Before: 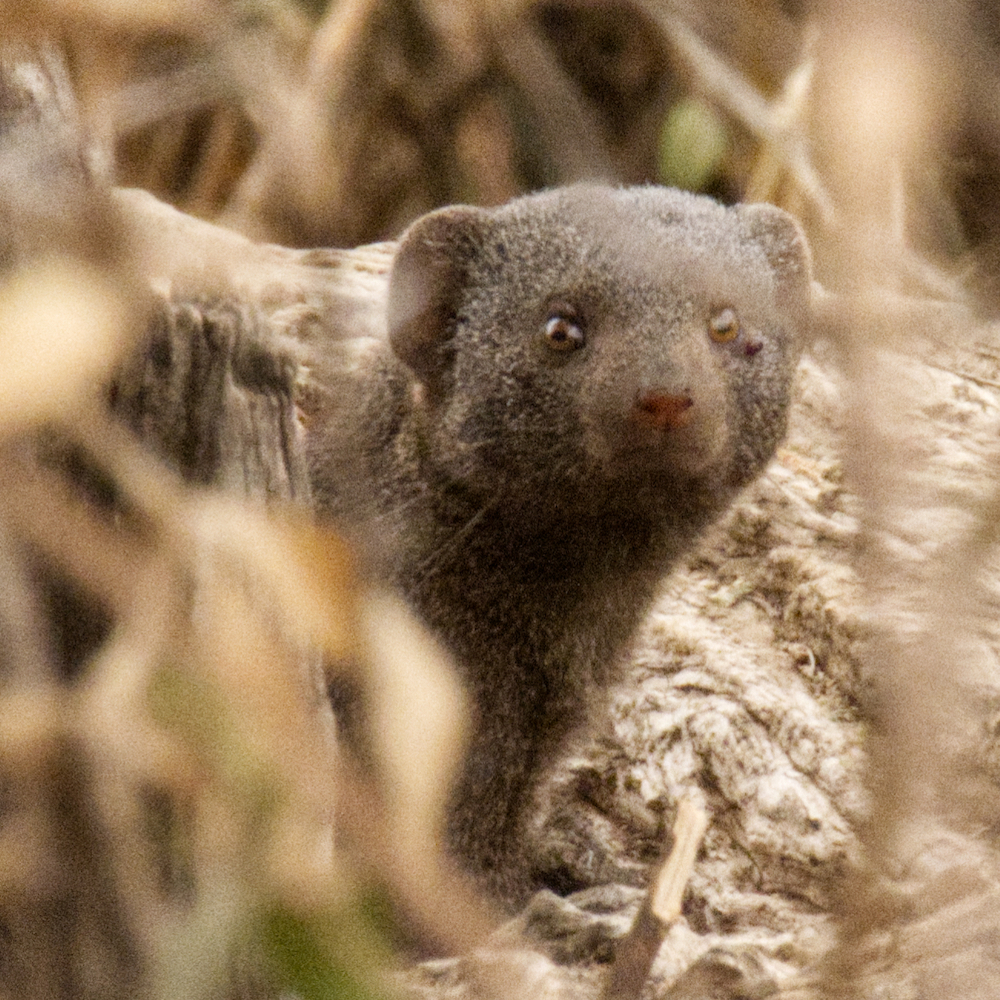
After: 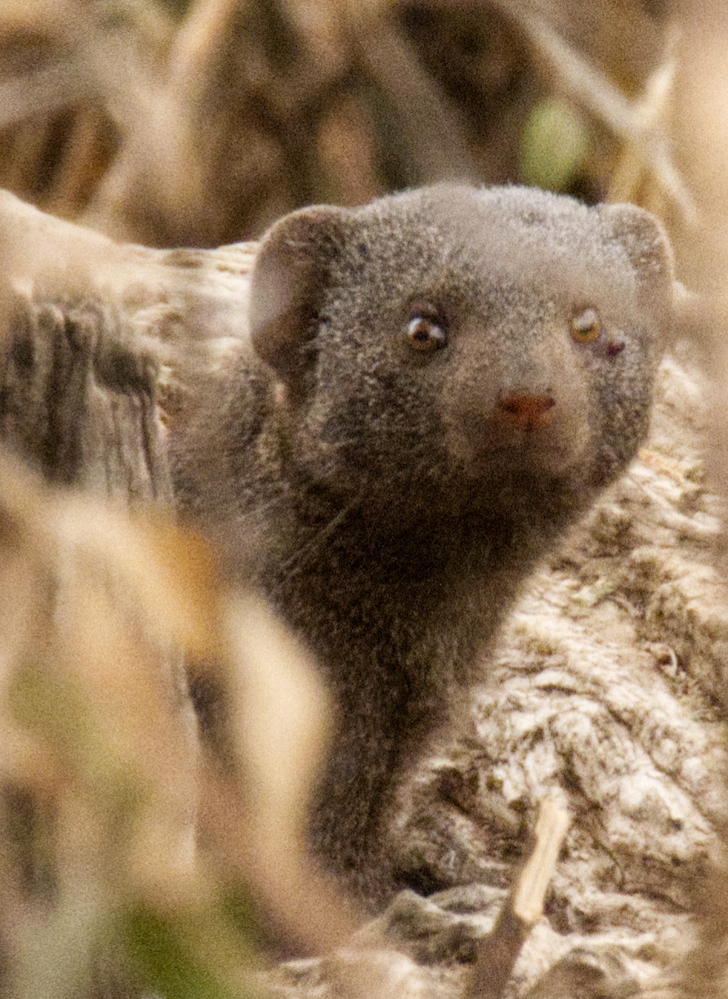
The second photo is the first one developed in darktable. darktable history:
crop: left 13.828%, right 13.355%
